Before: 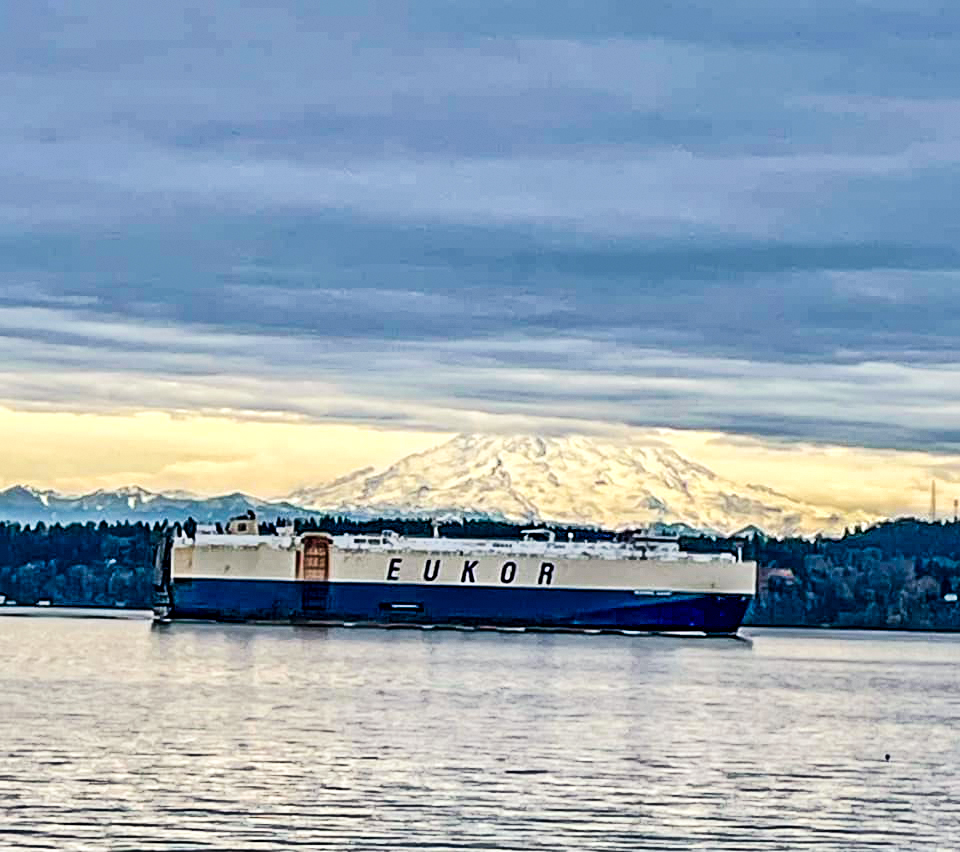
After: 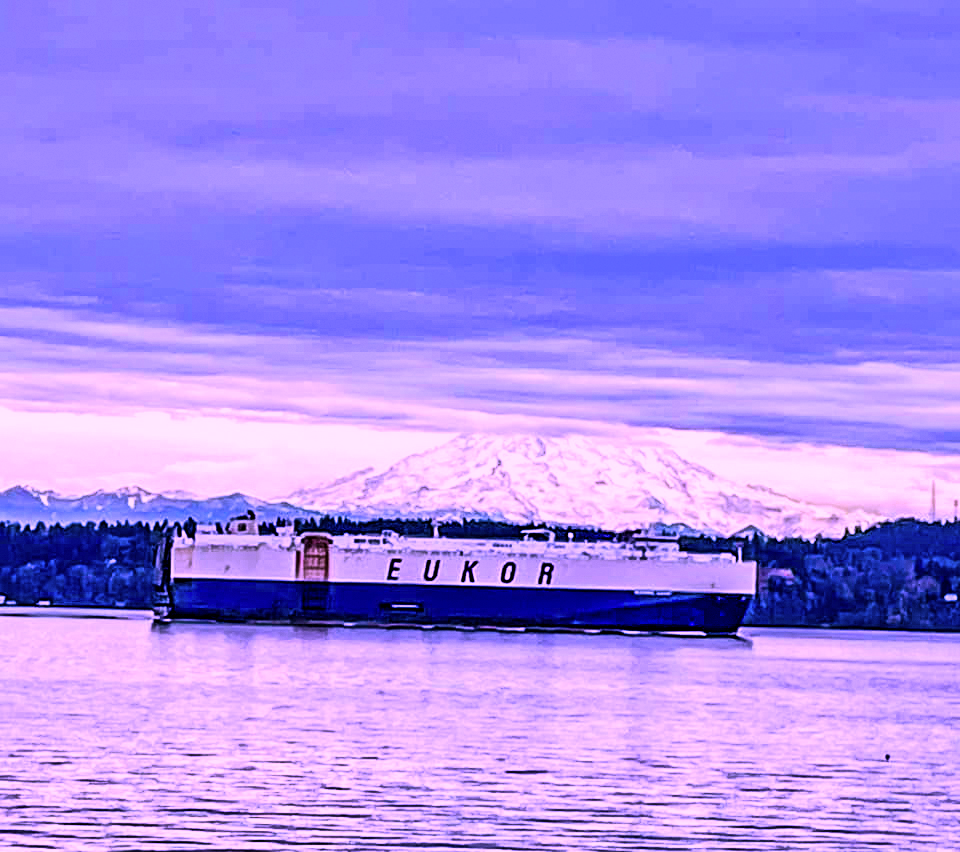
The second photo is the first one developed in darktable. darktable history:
color calibration: illuminant custom, x 0.379, y 0.481, temperature 4443.07 K
white balance: red 1.009, blue 1.027
